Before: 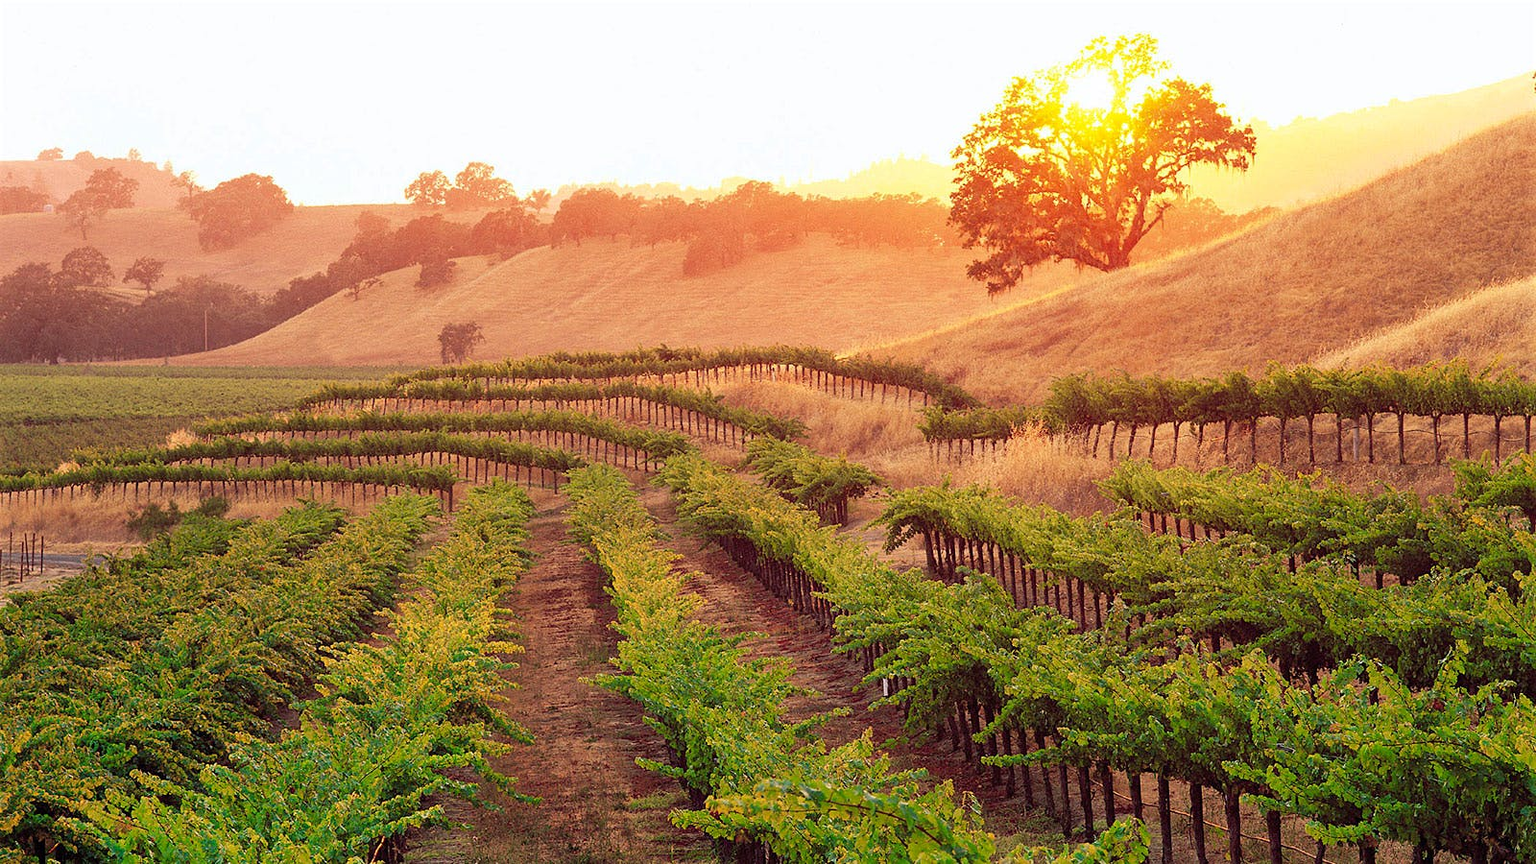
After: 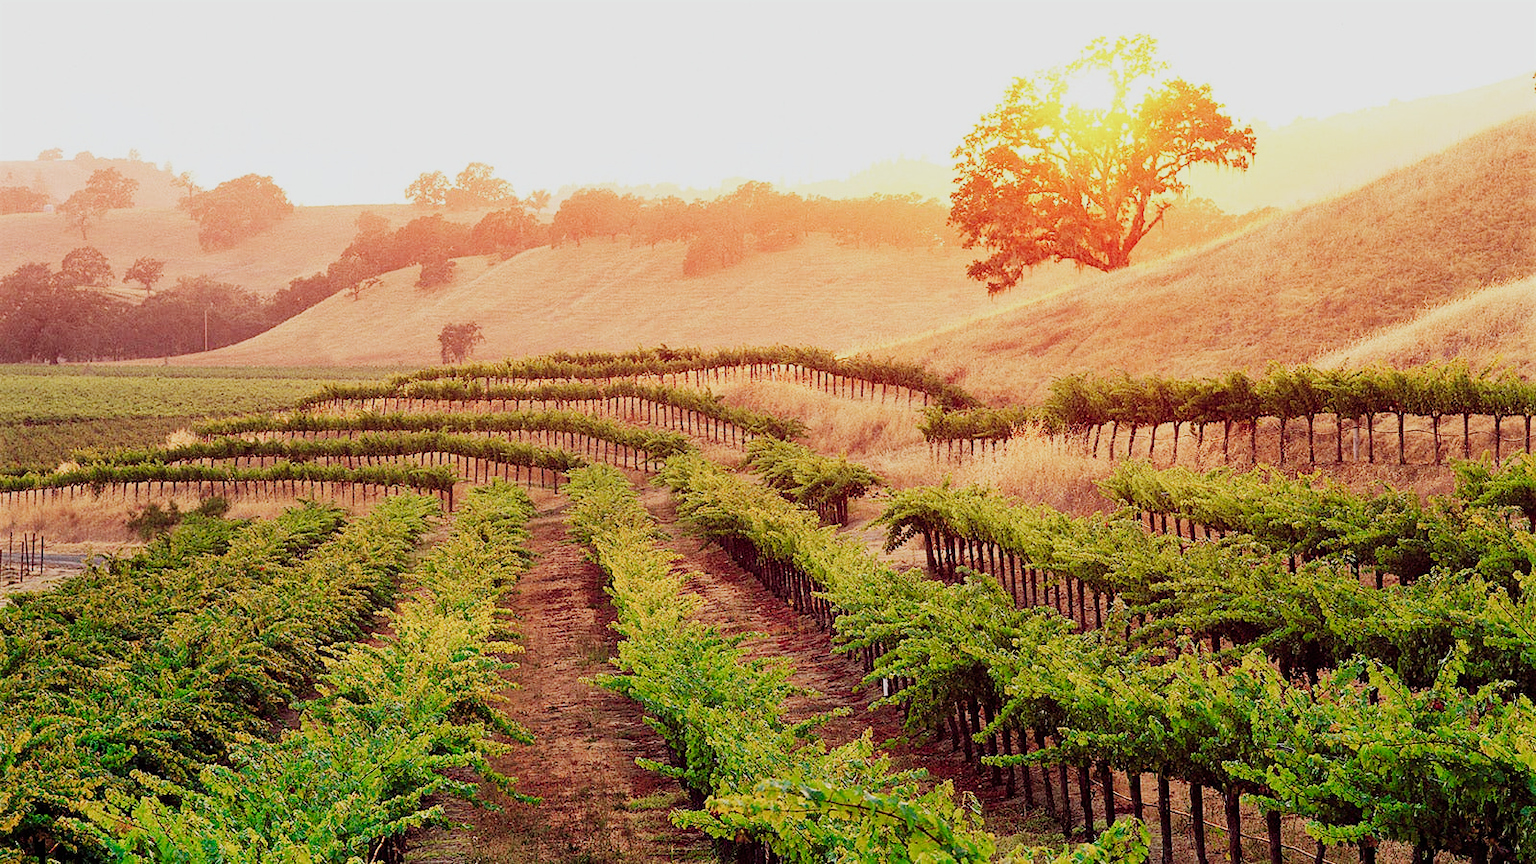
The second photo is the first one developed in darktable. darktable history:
sigmoid: skew -0.2, preserve hue 0%, red attenuation 0.1, red rotation 0.035, green attenuation 0.1, green rotation -0.017, blue attenuation 0.15, blue rotation -0.052, base primaries Rec2020
exposure: exposure 0.4 EV, compensate highlight preservation false
